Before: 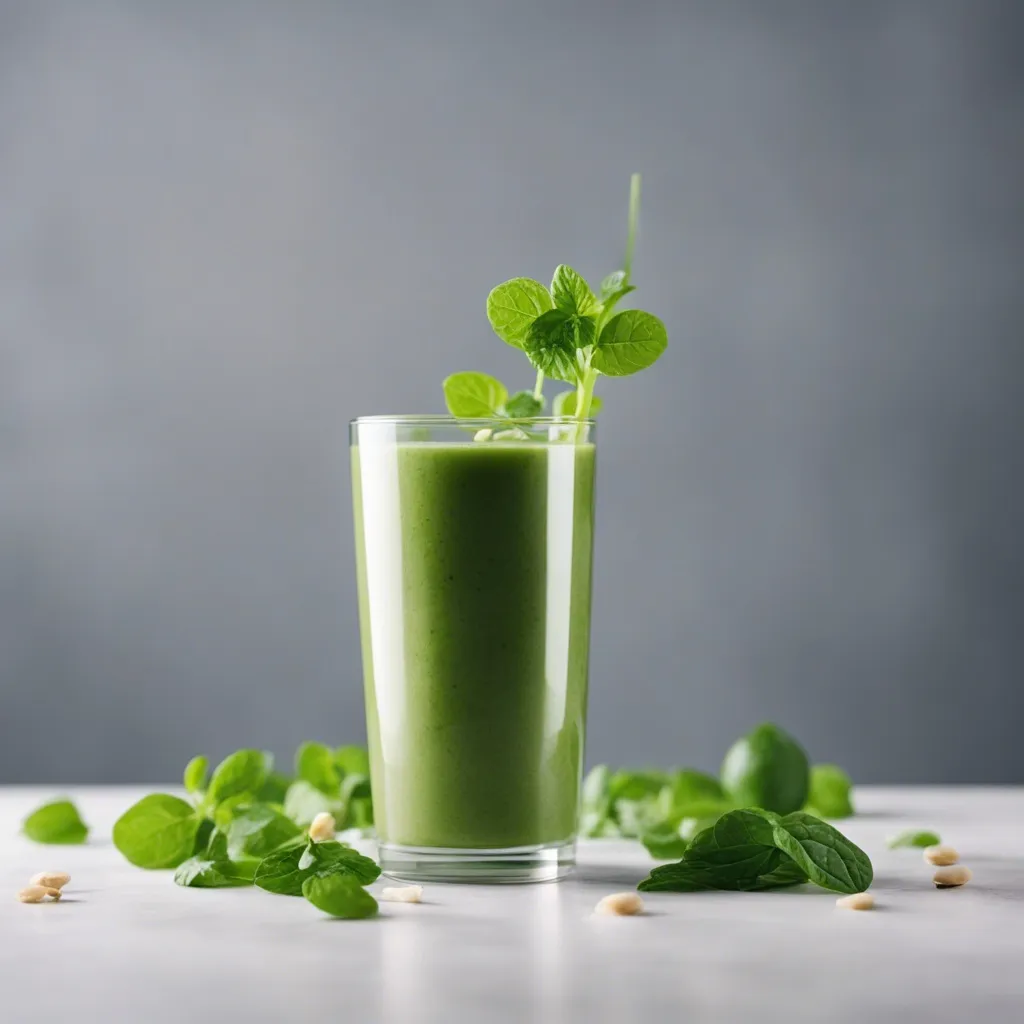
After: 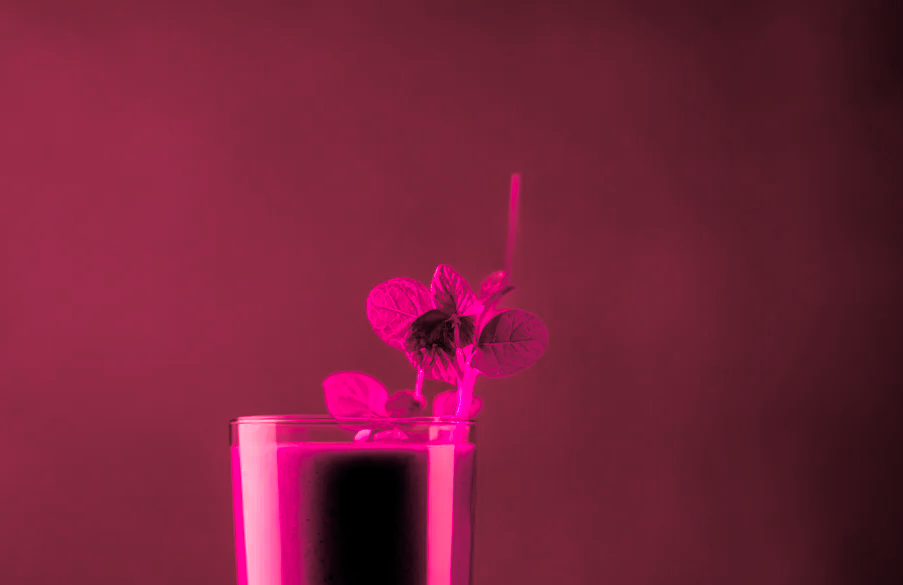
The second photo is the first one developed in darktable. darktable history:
tone equalizer: on, module defaults
crop and rotate: left 11.812%, bottom 42.776%
split-toning: shadows › saturation 0.41, highlights › saturation 0, compress 33.55%
color balance rgb: shadows lift › luminance -18.76%, shadows lift › chroma 35.44%, power › luminance -3.76%, power › hue 142.17°, highlights gain › chroma 7.5%, highlights gain › hue 184.75°, global offset › luminance -0.52%, global offset › chroma 0.91%, global offset › hue 173.36°, shadows fall-off 300%, white fulcrum 2 EV, highlights fall-off 300%, linear chroma grading › shadows 17.19%, linear chroma grading › highlights 61.12%, linear chroma grading › global chroma 50%, hue shift -150.52°, perceptual brilliance grading › global brilliance 12%, mask middle-gray fulcrum 100%, contrast gray fulcrum 38.43%, contrast 35.15%, saturation formula JzAzBz (2021)
exposure: exposure -0.582 EV, compensate highlight preservation false
